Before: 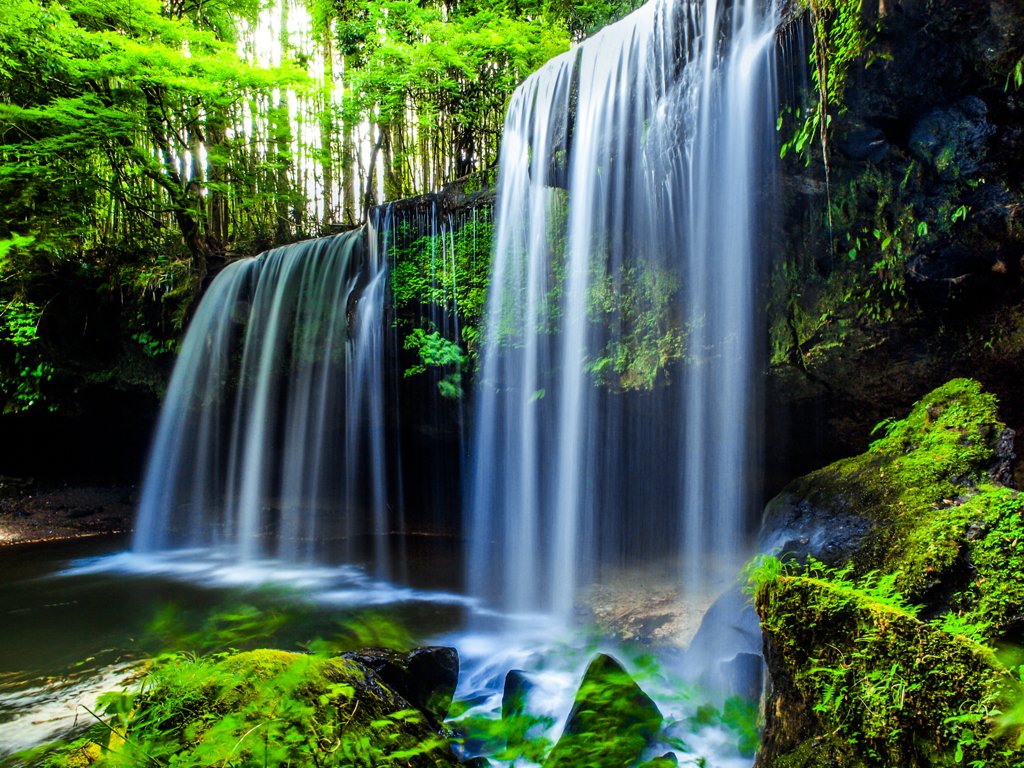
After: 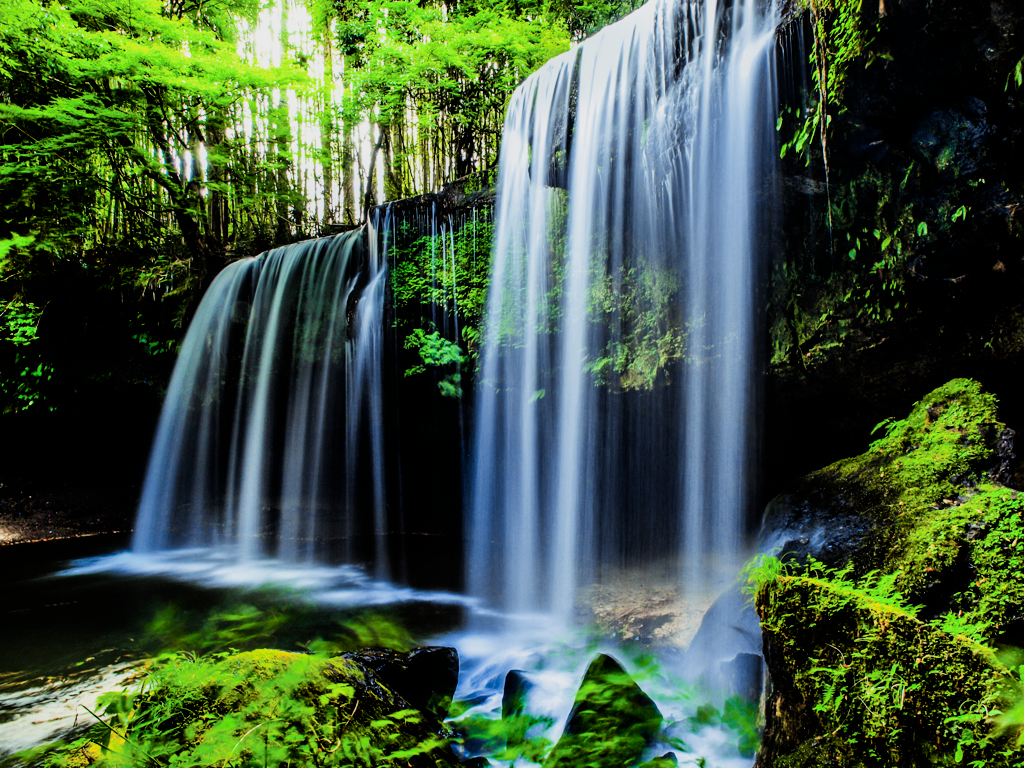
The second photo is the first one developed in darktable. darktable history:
filmic rgb: black relative exposure -8 EV, white relative exposure 4 EV, hardness 4.15, contrast 1.374
